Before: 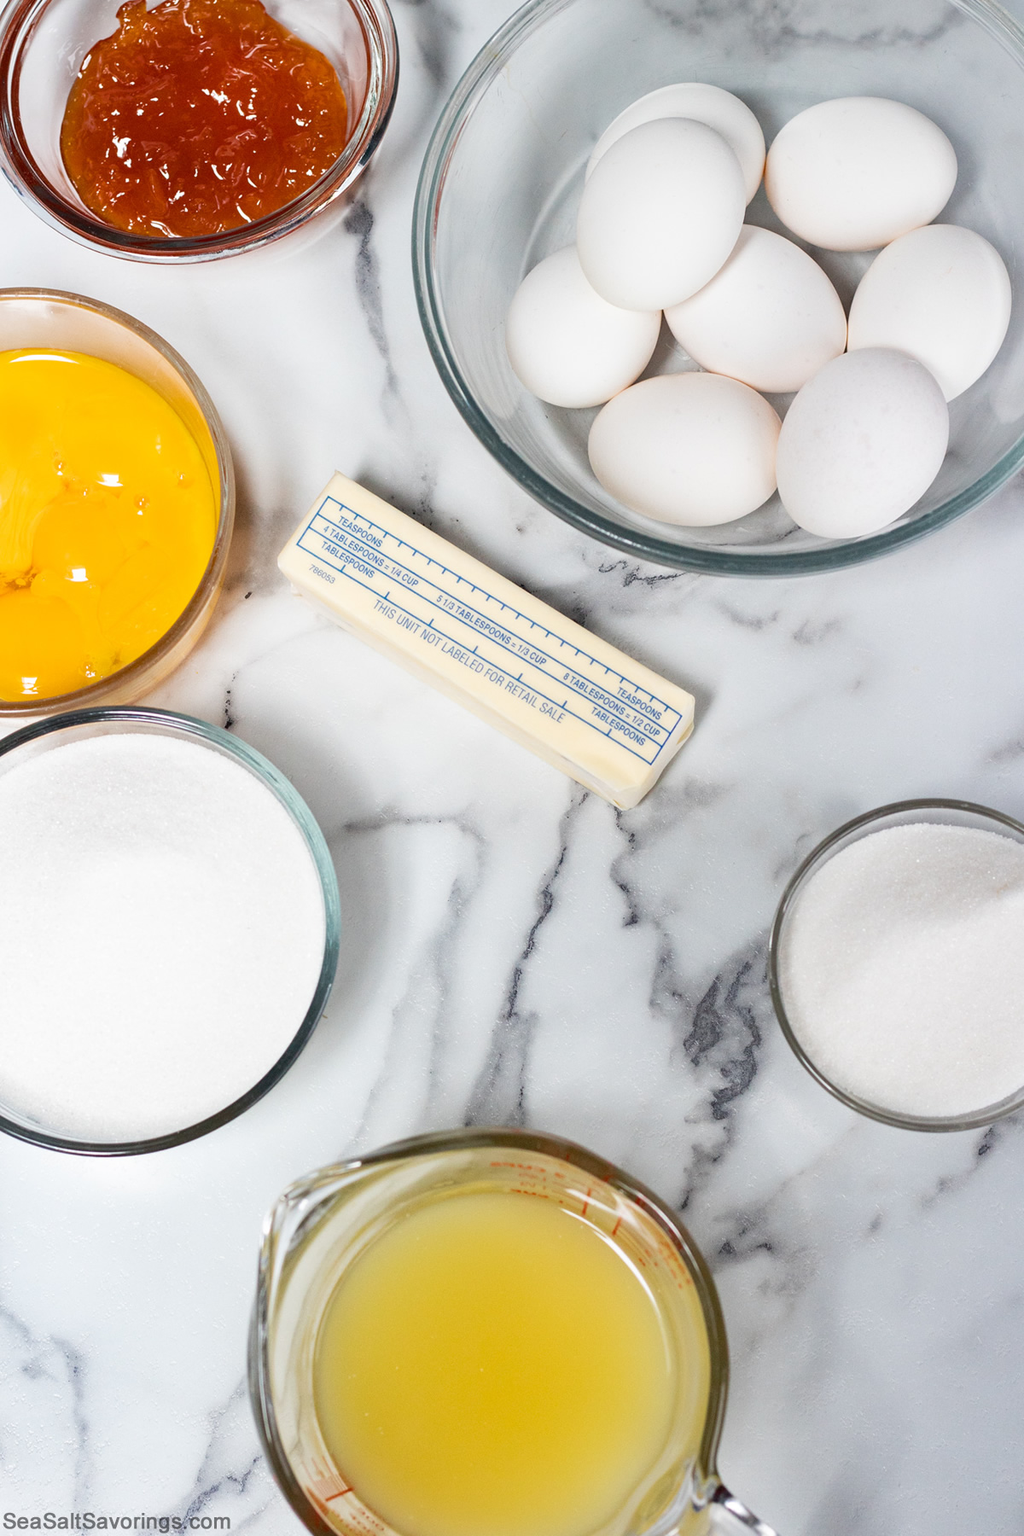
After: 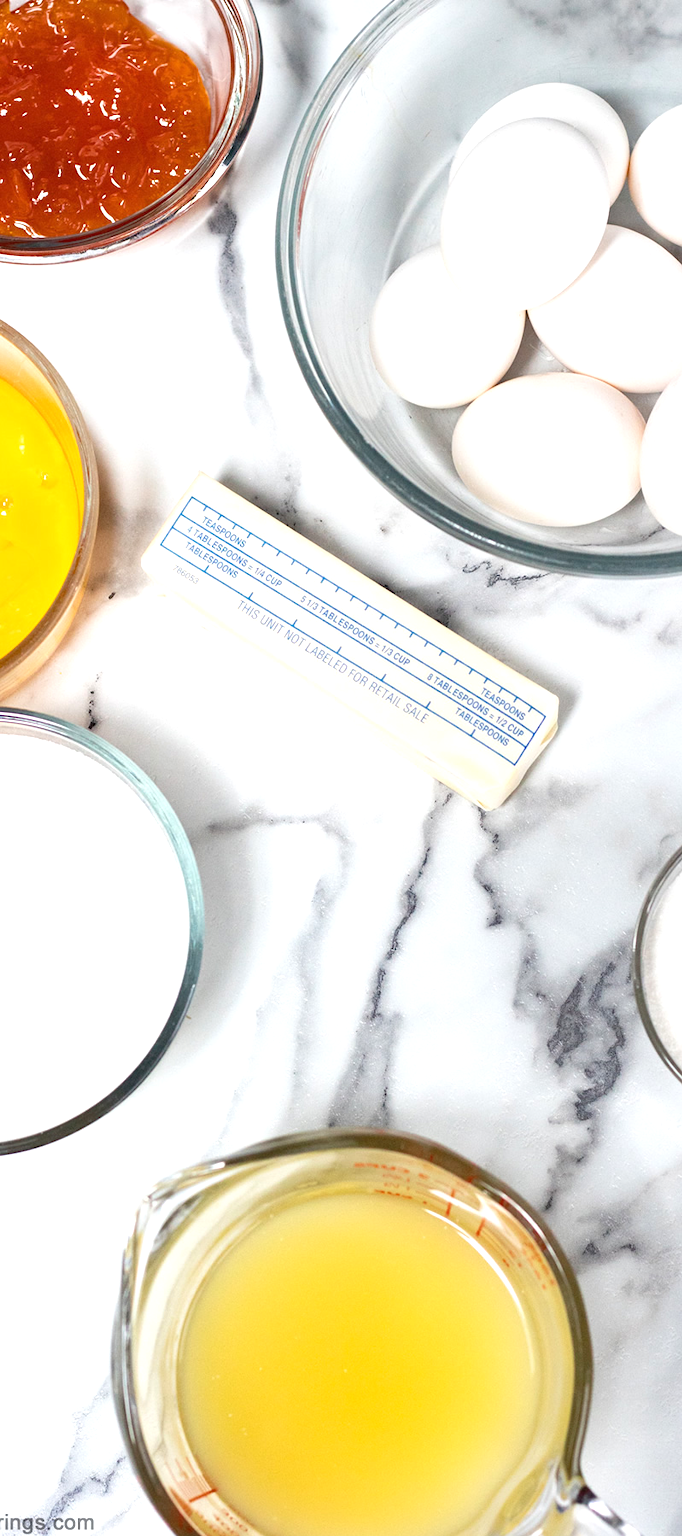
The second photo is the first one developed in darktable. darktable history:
crop and rotate: left 13.409%, right 19.924%
exposure: exposure 0.6 EV, compensate highlight preservation false
